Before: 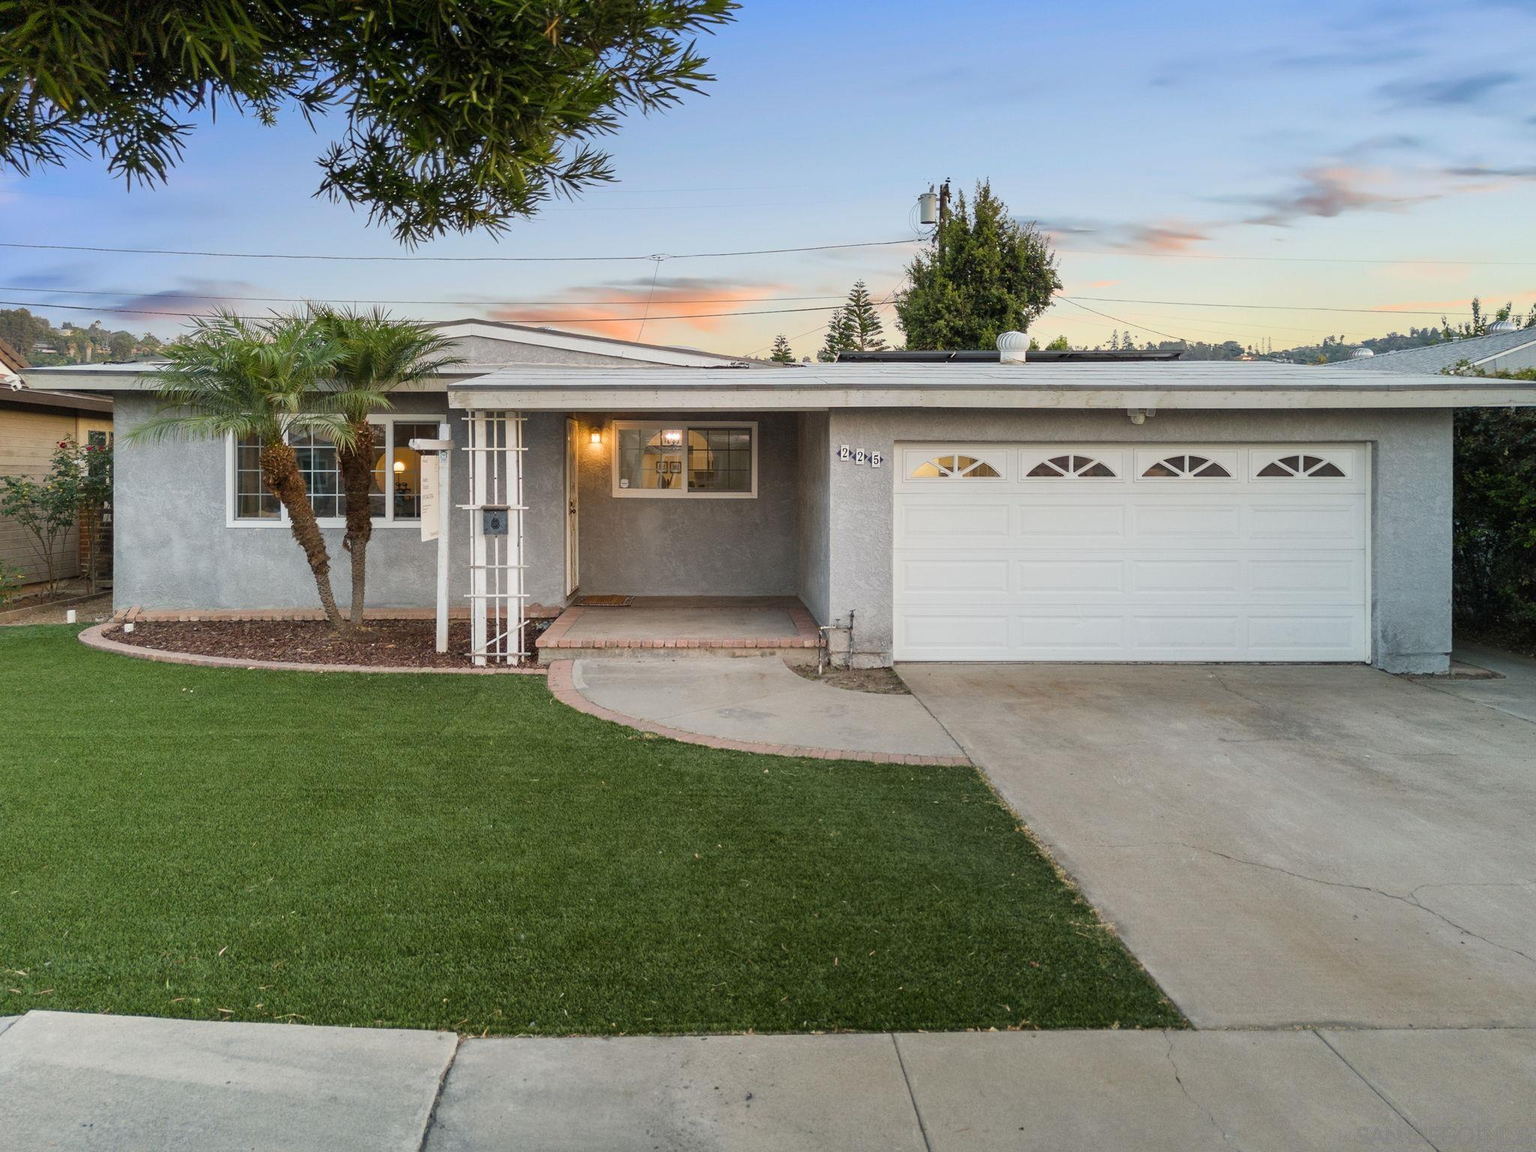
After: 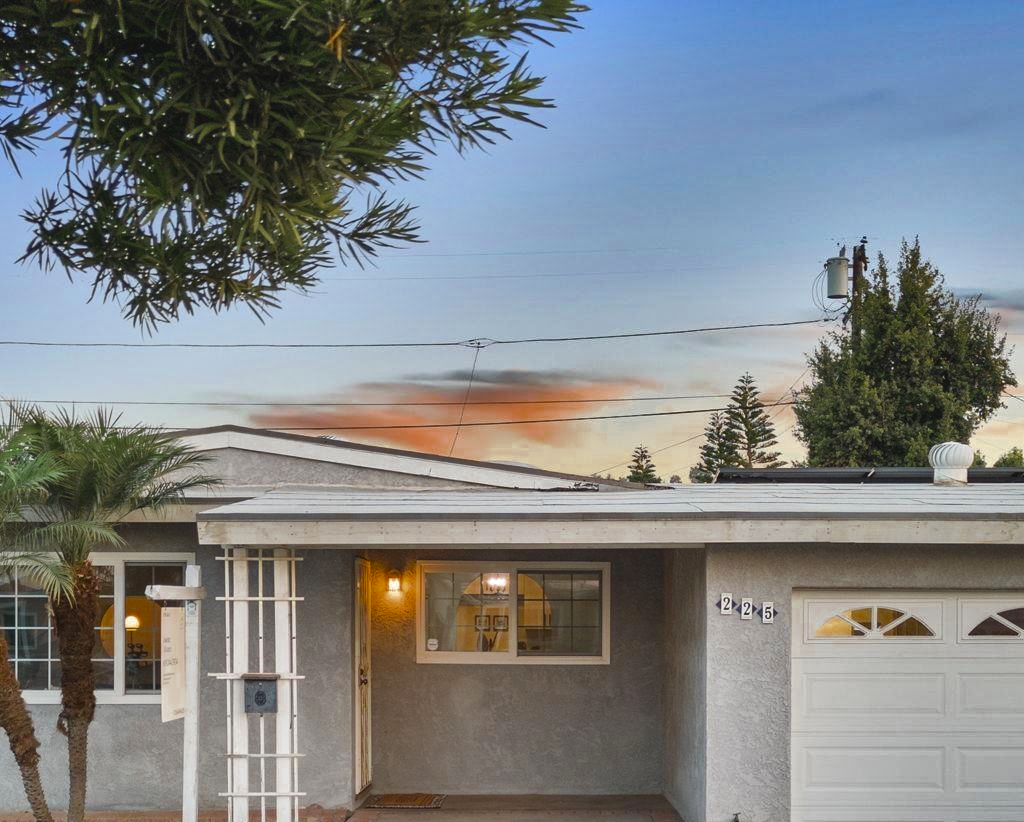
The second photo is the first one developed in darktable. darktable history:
crop: left 19.556%, right 30.401%, bottom 46.458%
exposure: black level correction -0.005, exposure 0.054 EV, compensate highlight preservation false
shadows and highlights: shadows 24.5, highlights -78.15, soften with gaussian
color zones: curves: ch0 [(0.11, 0.396) (0.195, 0.36) (0.25, 0.5) (0.303, 0.412) (0.357, 0.544) (0.75, 0.5) (0.967, 0.328)]; ch1 [(0, 0.468) (0.112, 0.512) (0.202, 0.6) (0.25, 0.5) (0.307, 0.352) (0.357, 0.544) (0.75, 0.5) (0.963, 0.524)]
